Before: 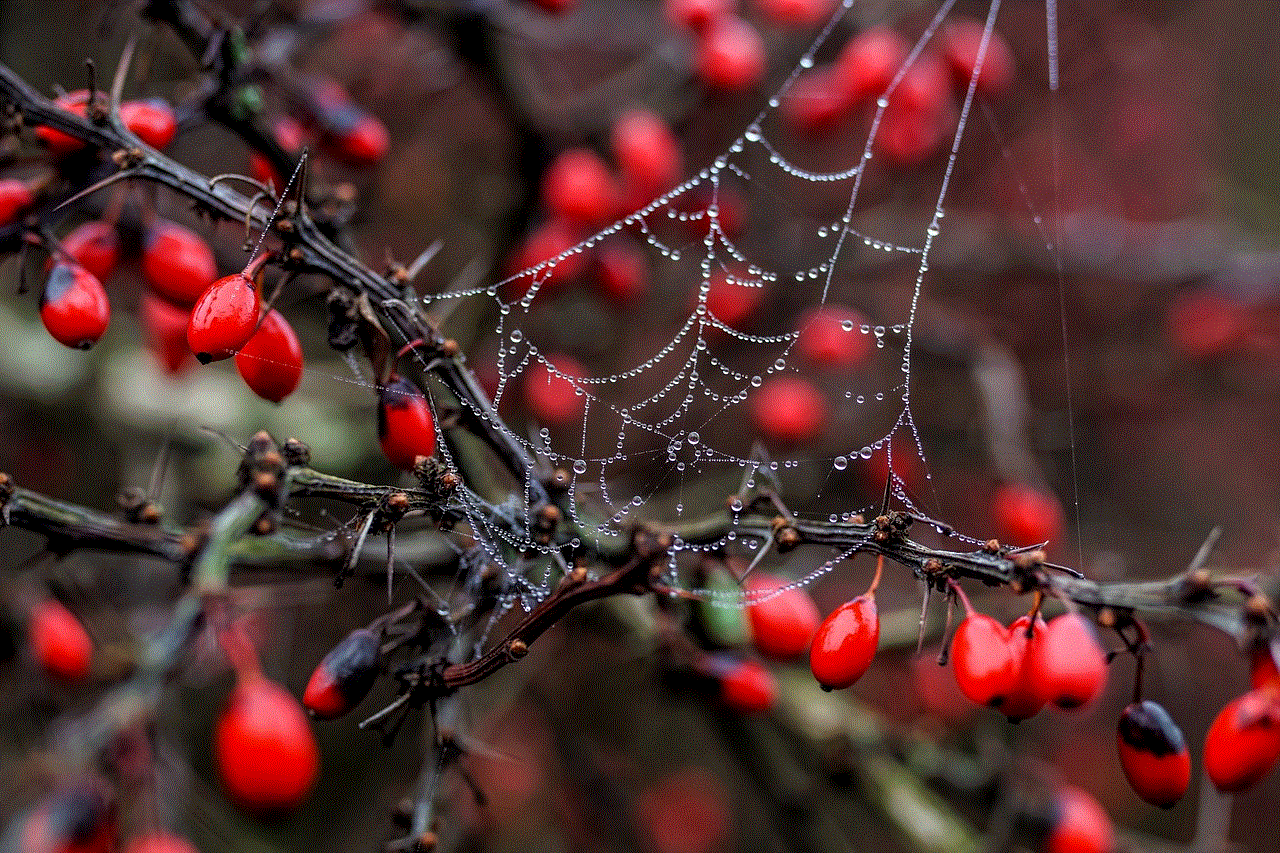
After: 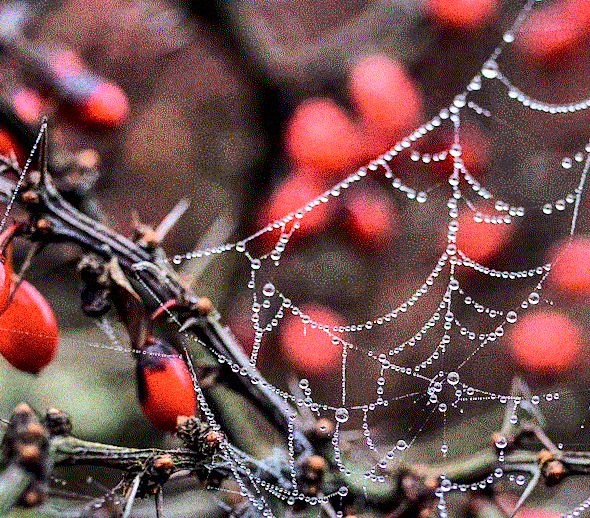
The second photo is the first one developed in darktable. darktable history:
rotate and perspective: rotation -4.25°, automatic cropping off
shadows and highlights: radius 110.86, shadows 51.09, white point adjustment 9.16, highlights -4.17, highlights color adjustment 32.2%, soften with gaussian
crop: left 20.248%, top 10.86%, right 35.675%, bottom 34.321%
tone equalizer: on, module defaults
local contrast: mode bilateral grid, contrast 20, coarseness 50, detail 171%, midtone range 0.2
exposure: black level correction 0.001, compensate highlight preservation false
grain: coarseness 14.49 ISO, strength 48.04%, mid-tones bias 35%
